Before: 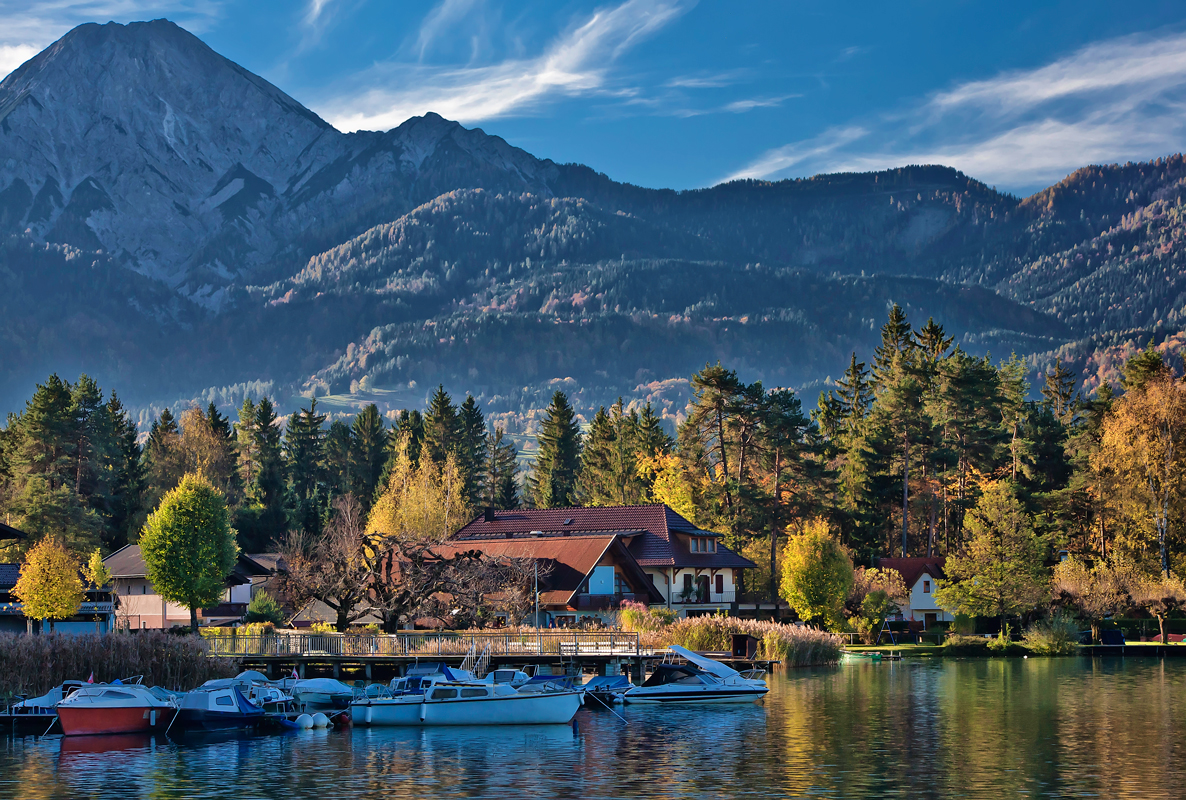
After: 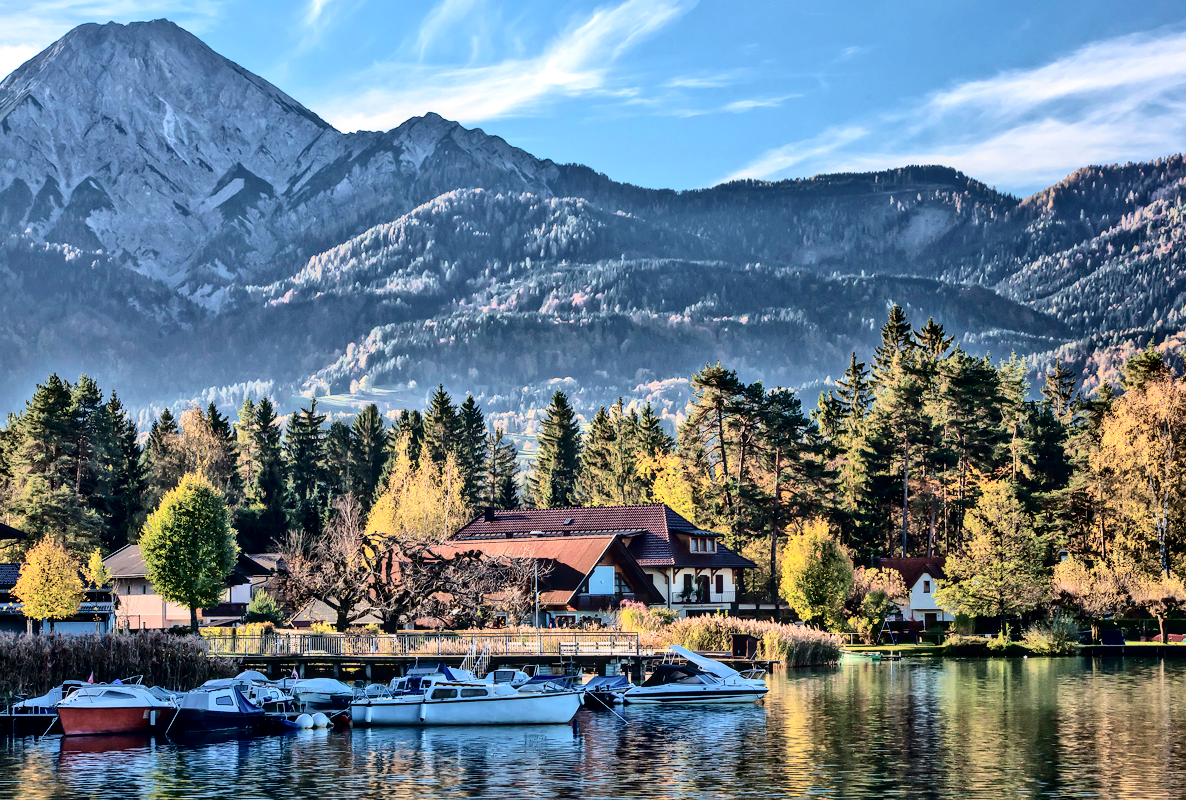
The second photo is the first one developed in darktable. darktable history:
local contrast: on, module defaults
tone curve: curves: ch0 [(0, 0) (0.004, 0) (0.133, 0.071) (0.325, 0.456) (0.832, 0.957) (1, 1)], color space Lab, independent channels, preserve colors none
